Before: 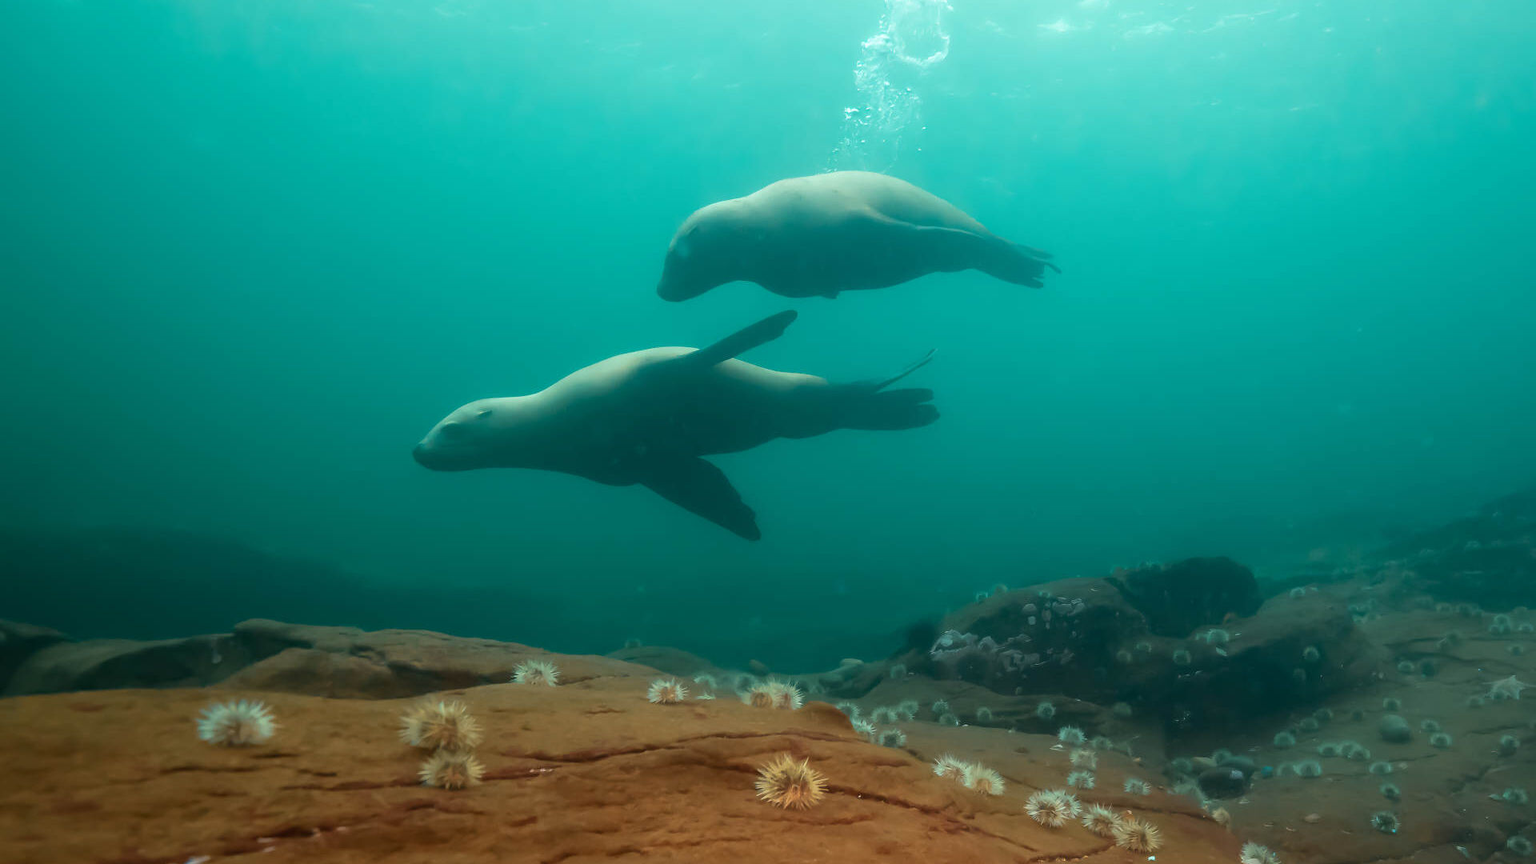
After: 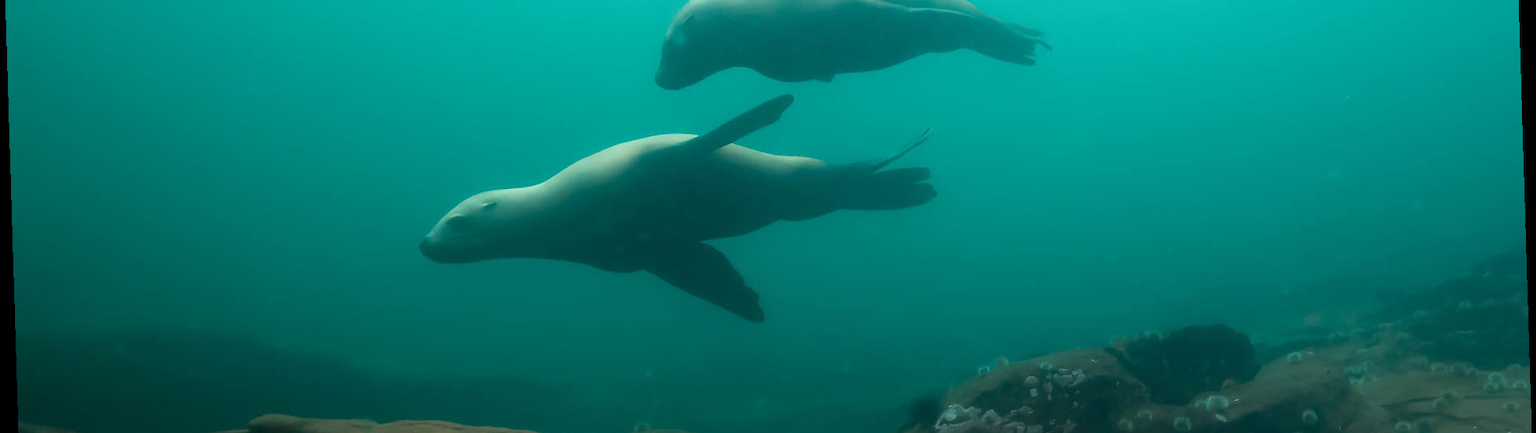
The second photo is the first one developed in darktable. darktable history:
rotate and perspective: rotation -1.75°, automatic cropping off
crop and rotate: top 26.056%, bottom 25.543%
